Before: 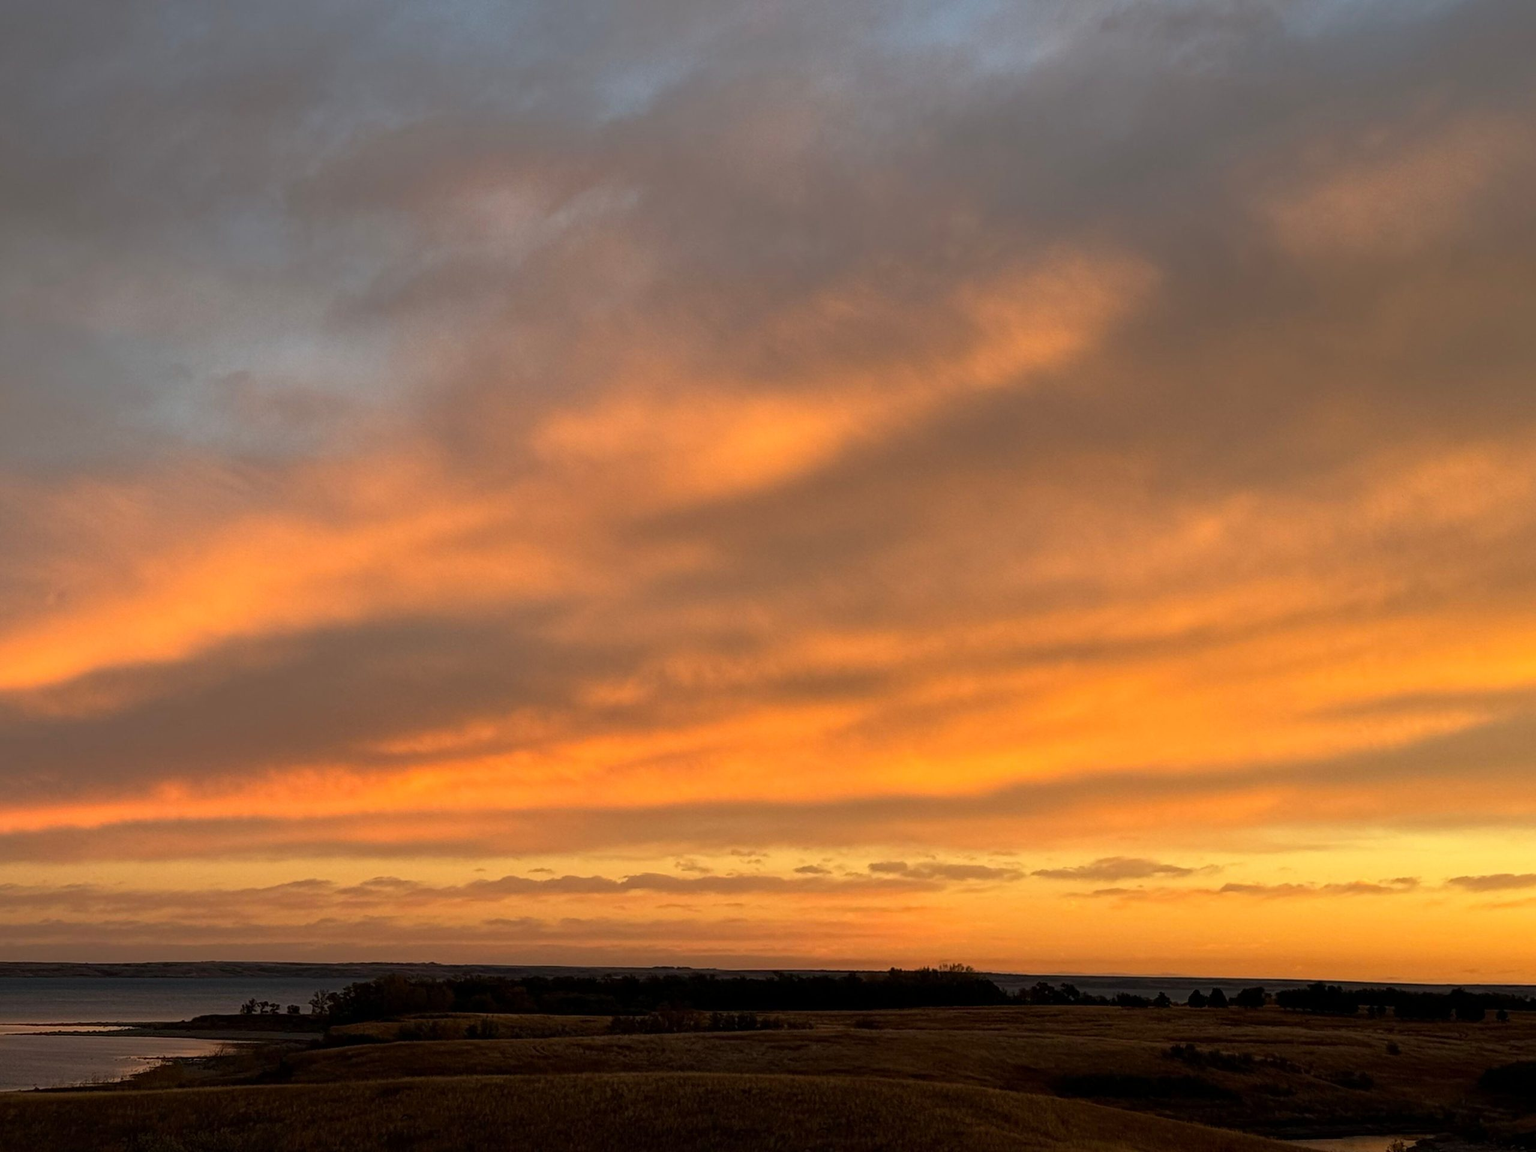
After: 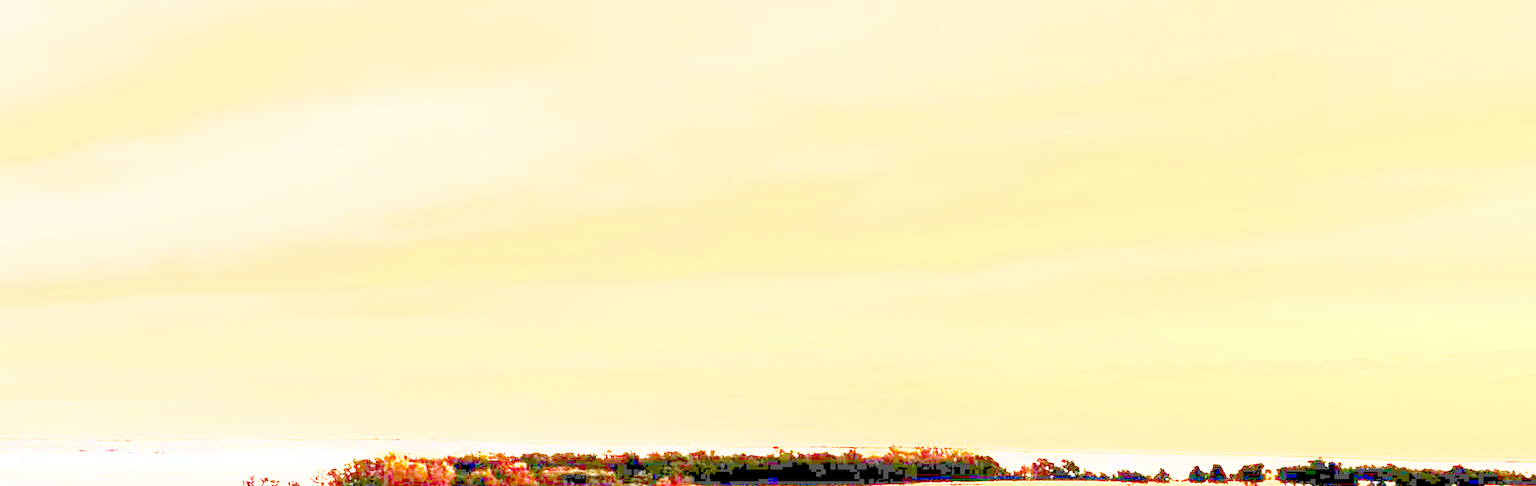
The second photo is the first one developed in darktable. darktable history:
velvia: on, module defaults
exposure: exposure 8 EV, compensate highlight preservation false
shadows and highlights: on, module defaults
crop: top 45.551%, bottom 12.262%
